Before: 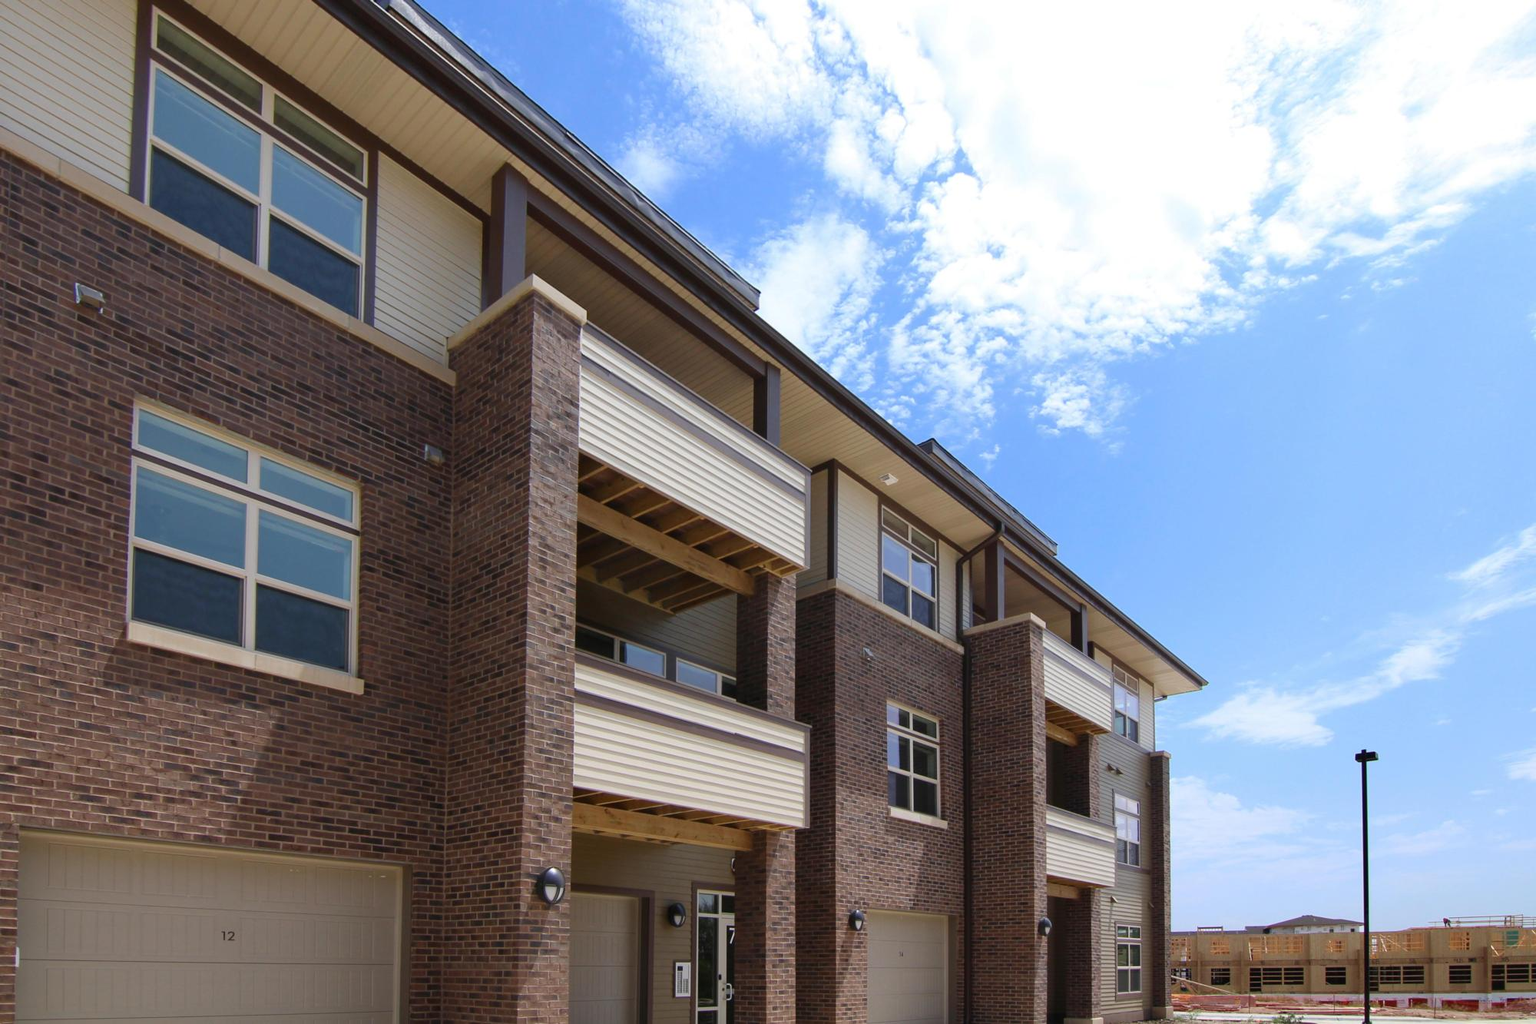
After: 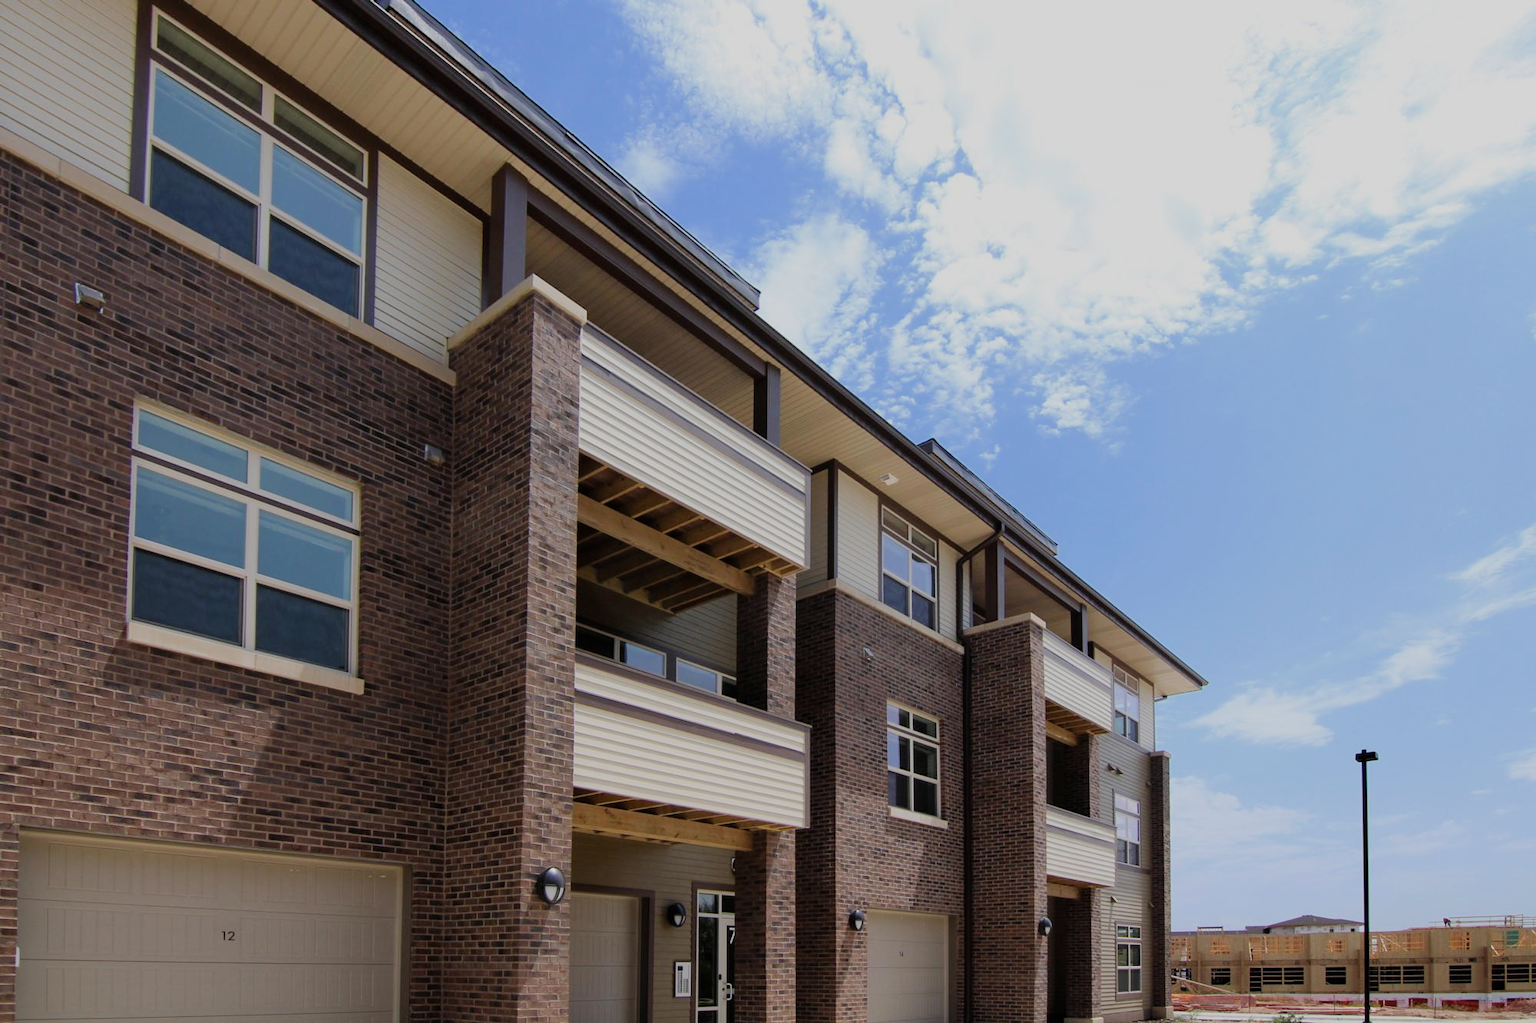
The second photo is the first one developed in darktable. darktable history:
filmic rgb: black relative exposure -7.65 EV, white relative exposure 4.56 EV, hardness 3.61
tone equalizer: edges refinement/feathering 500, mask exposure compensation -1.57 EV, preserve details no
